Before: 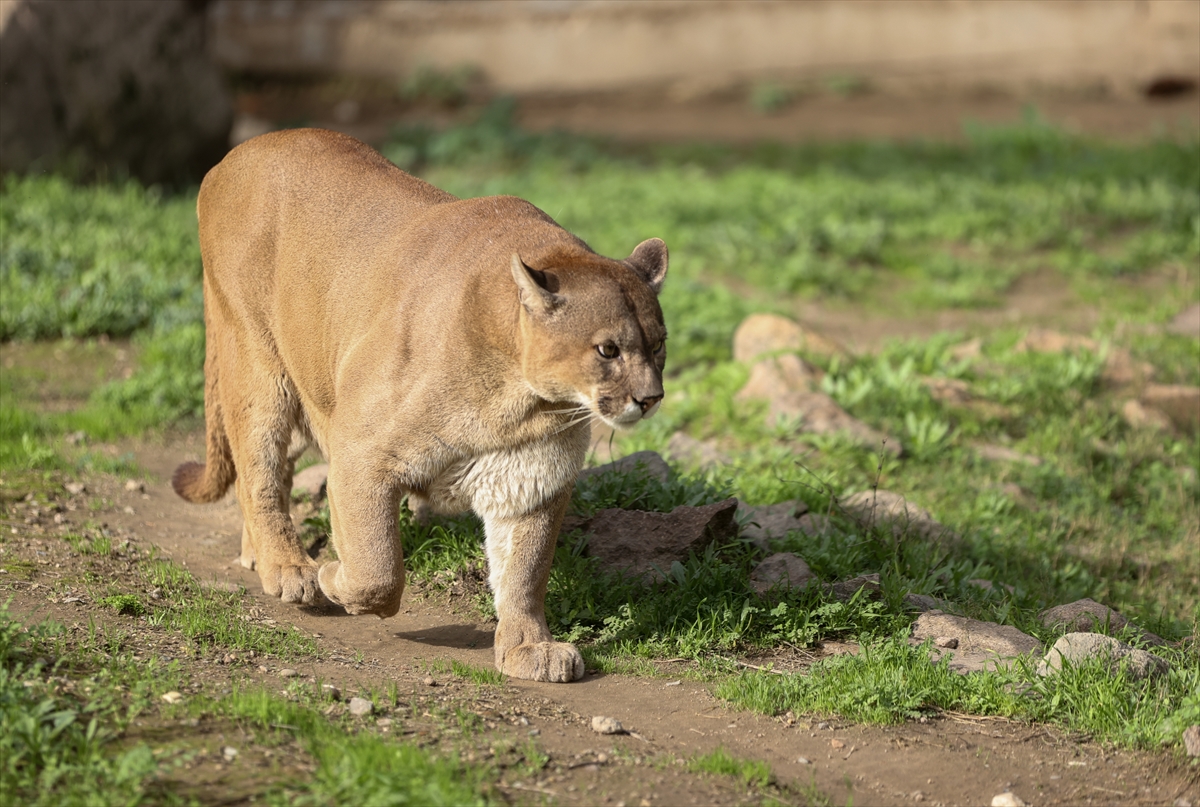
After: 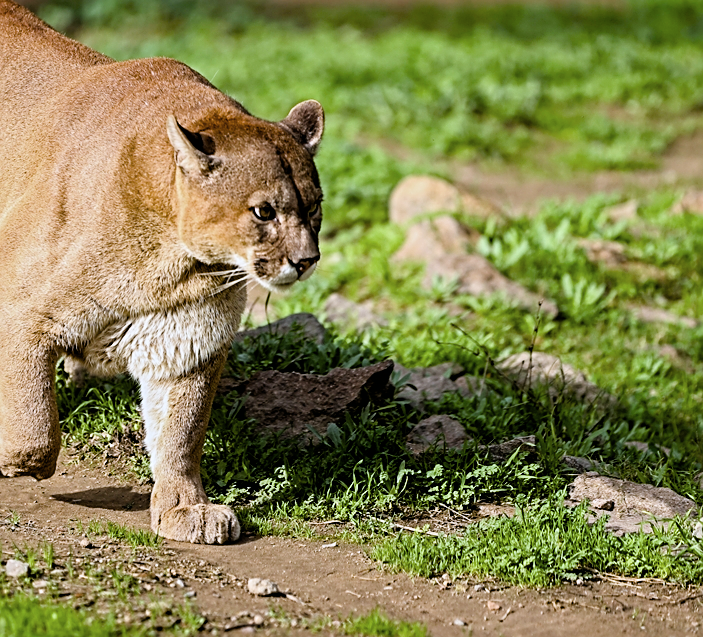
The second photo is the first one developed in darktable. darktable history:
color balance rgb: shadows lift › chroma 0.674%, shadows lift › hue 115.25°, highlights gain › luminance 16.505%, highlights gain › chroma 2.928%, highlights gain › hue 262.88°, perceptual saturation grading › global saturation 40.568%, perceptual saturation grading › highlights -25.289%, perceptual saturation grading › mid-tones 34.682%, perceptual saturation grading › shadows 35.379%
contrast brightness saturation: saturation -0.04
contrast equalizer: y [[0.5, 0.501, 0.525, 0.597, 0.58, 0.514], [0.5 ×6], [0.5 ×6], [0 ×6], [0 ×6]]
color correction: highlights a* -0.124, highlights b* -5.71, shadows a* -0.119, shadows b* -0.13
sharpen: amount 0.489
crop and rotate: left 28.708%, top 17.148%, right 12.643%, bottom 3.806%
filmic rgb: black relative exposure -11.75 EV, white relative exposure 5.43 EV, hardness 4.48, latitude 50.09%, contrast 1.145
